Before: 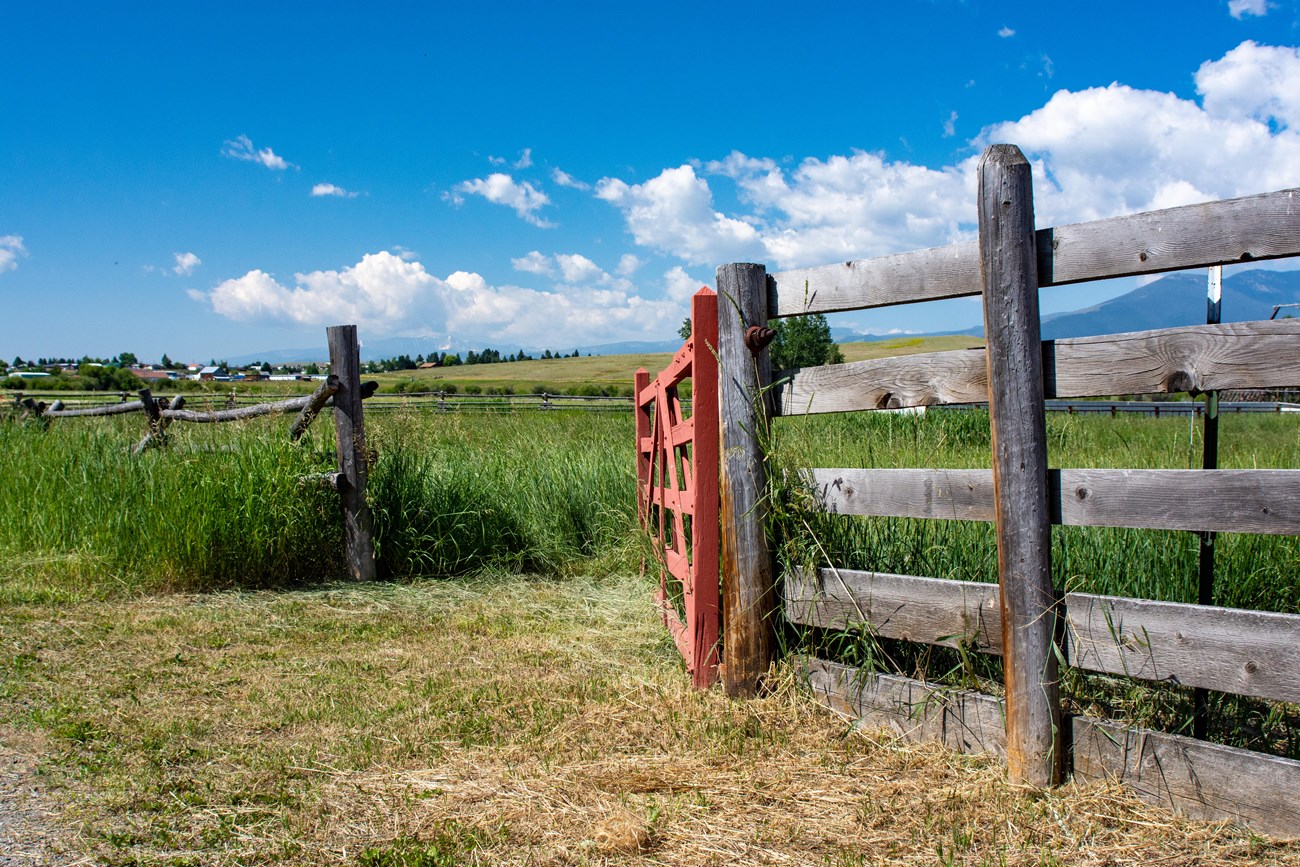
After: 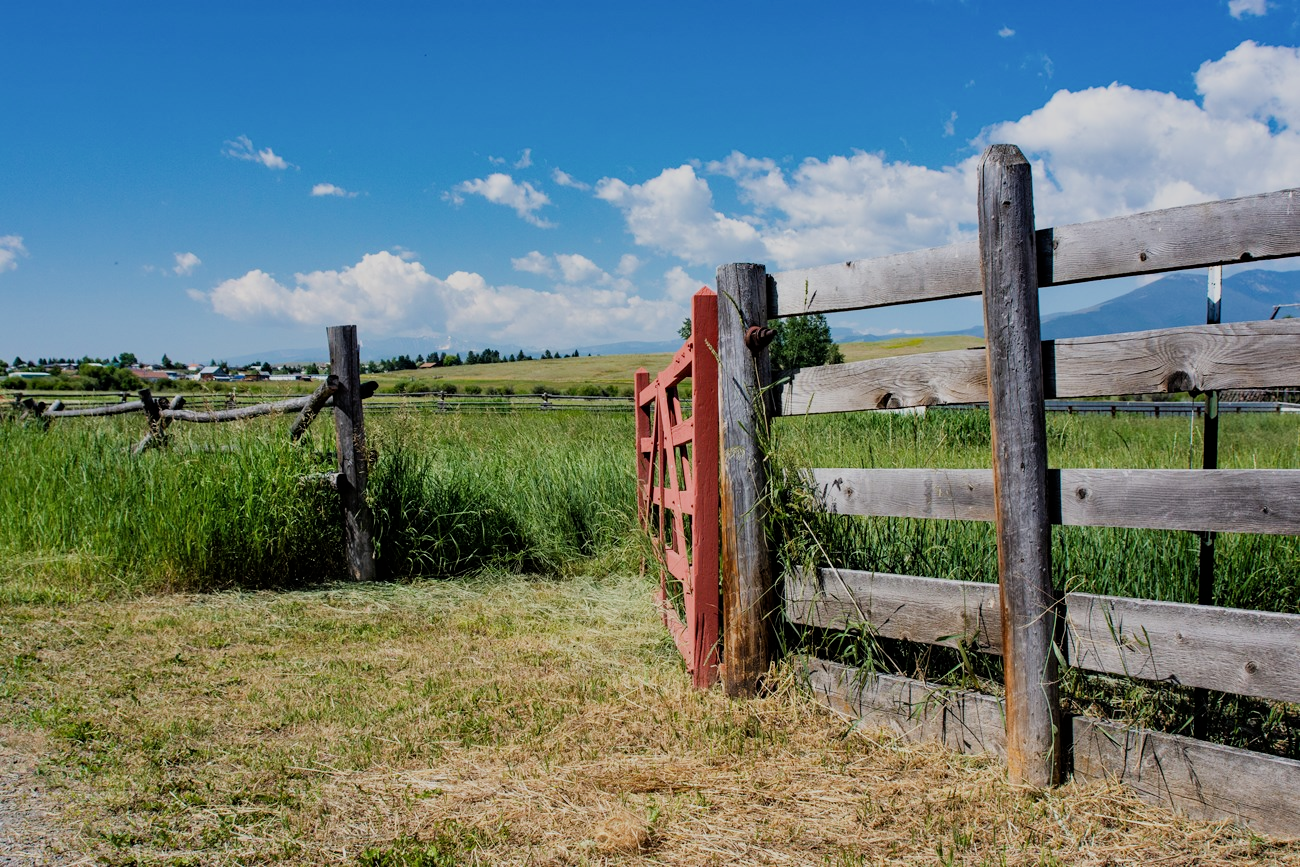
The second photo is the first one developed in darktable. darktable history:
filmic rgb: black relative exposure -7.65 EV, white relative exposure 4.56 EV, hardness 3.61
shadows and highlights: low approximation 0.01, soften with gaussian
